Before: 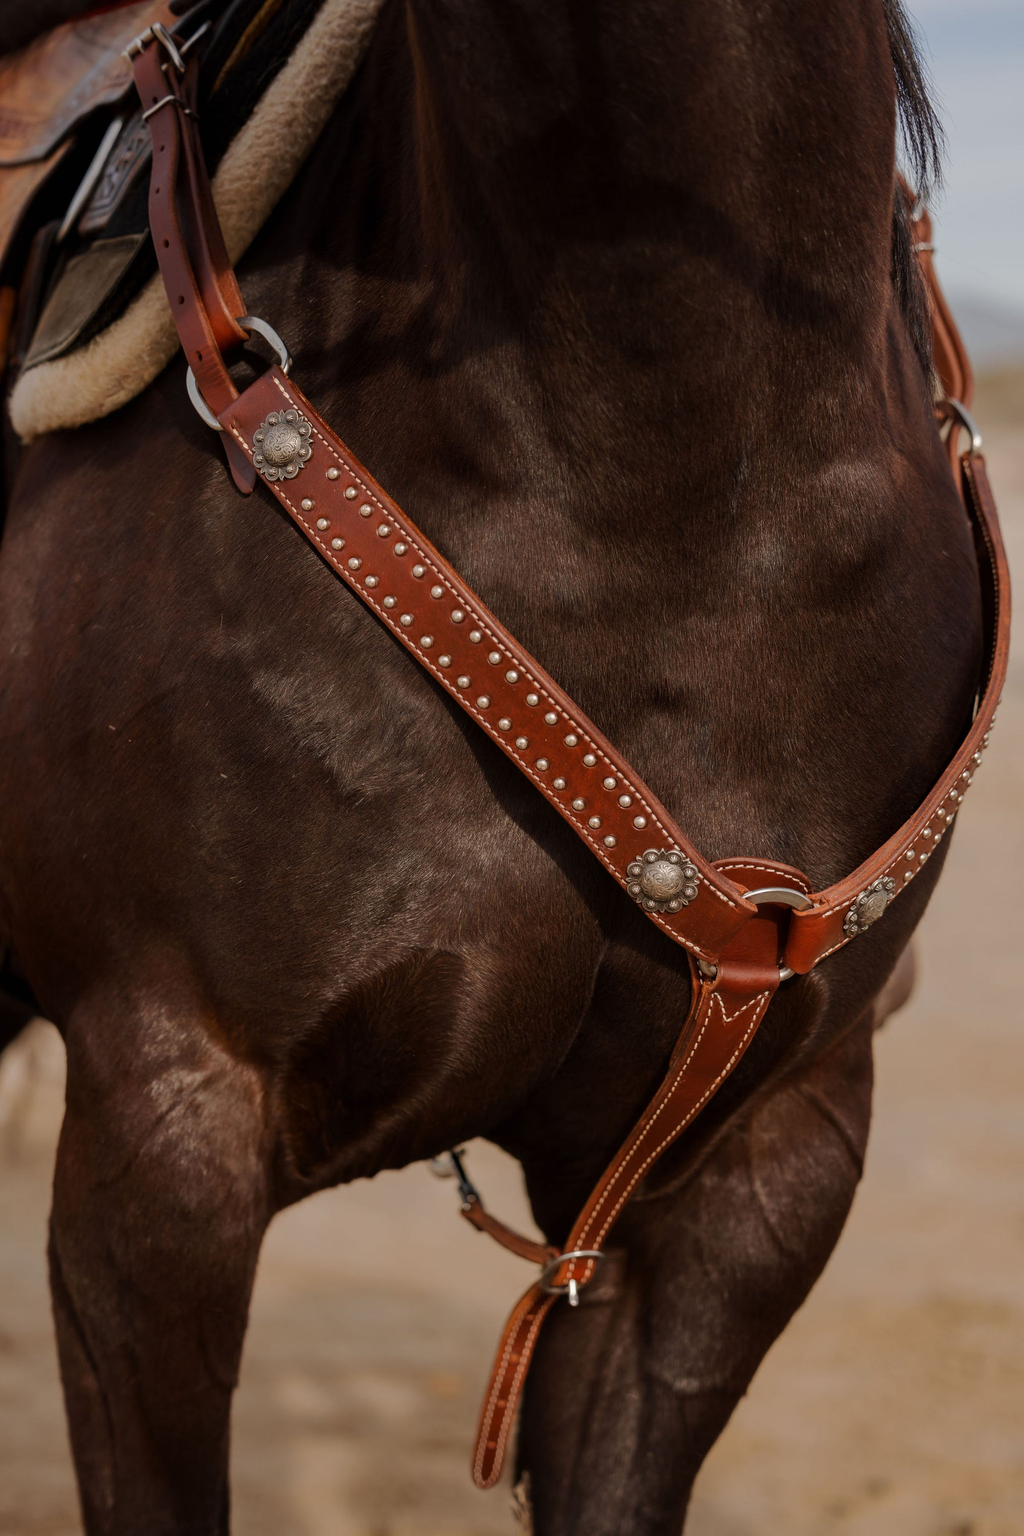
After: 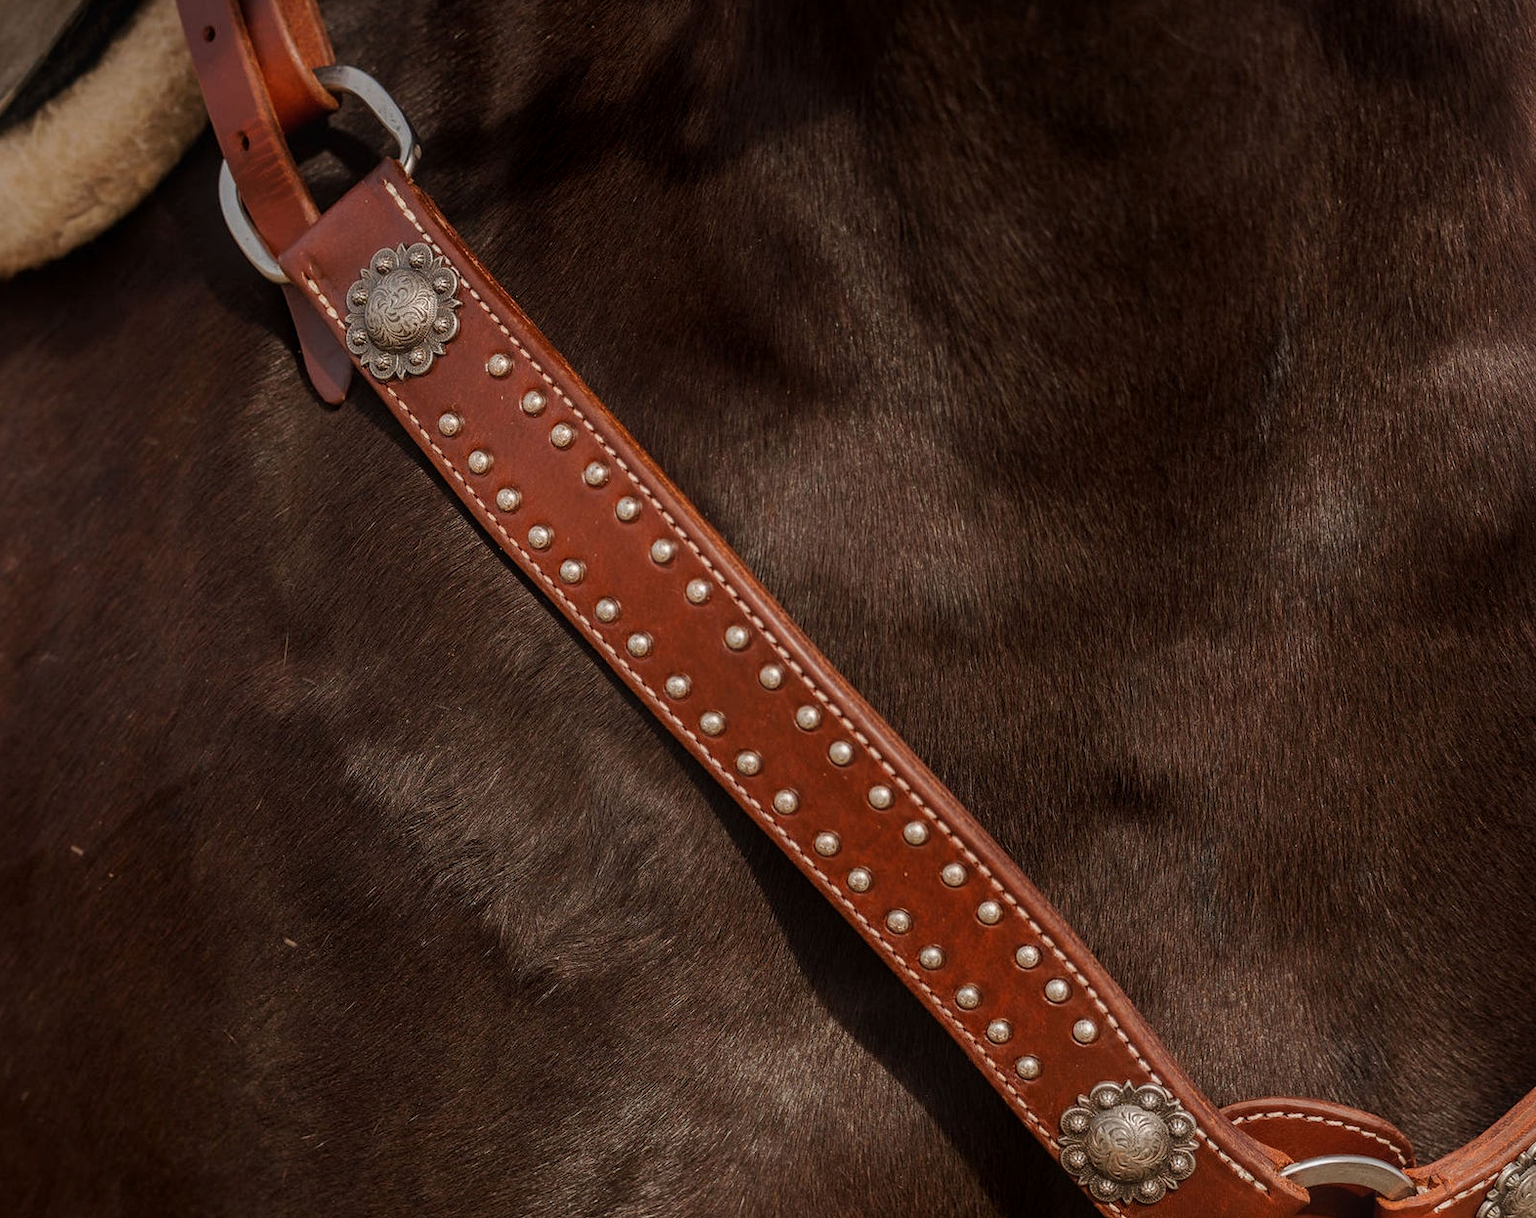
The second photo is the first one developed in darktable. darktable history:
exposure: exposure -0.04 EV, compensate highlight preservation false
crop: left 7.036%, top 18.398%, right 14.379%, bottom 40.043%
local contrast: on, module defaults
contrast equalizer: y [[0.439, 0.44, 0.442, 0.457, 0.493, 0.498], [0.5 ×6], [0.5 ×6], [0 ×6], [0 ×6]], mix 0.59
